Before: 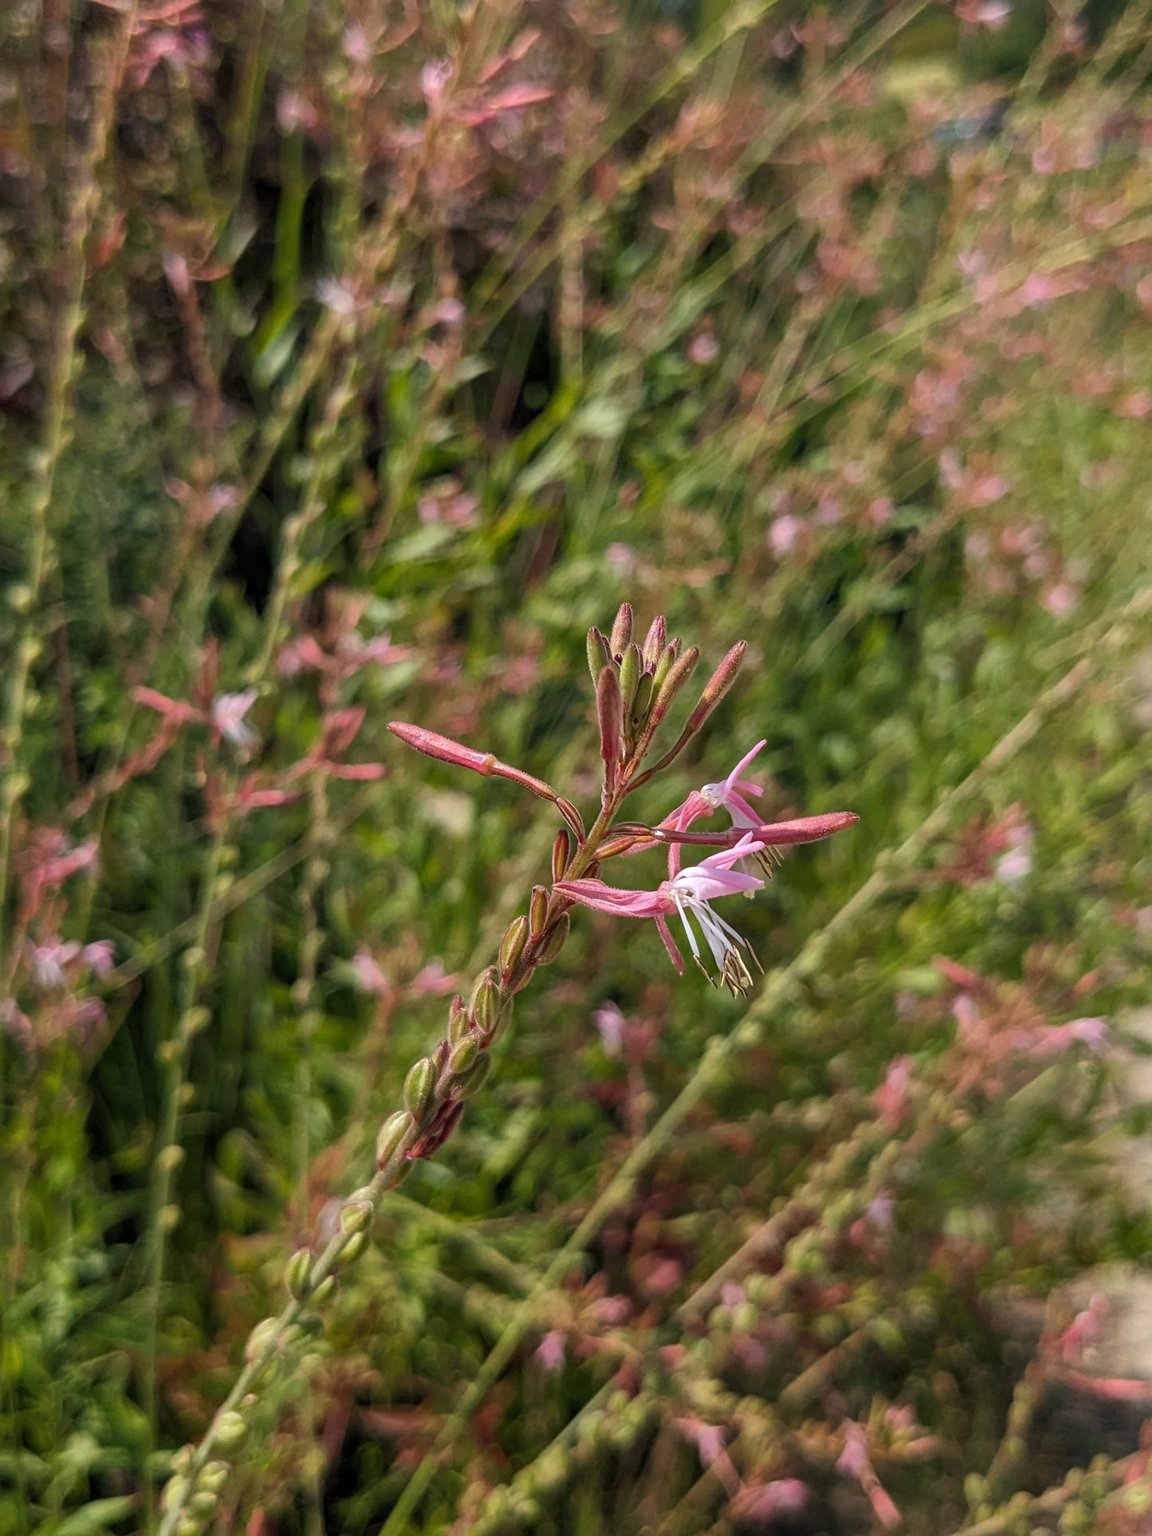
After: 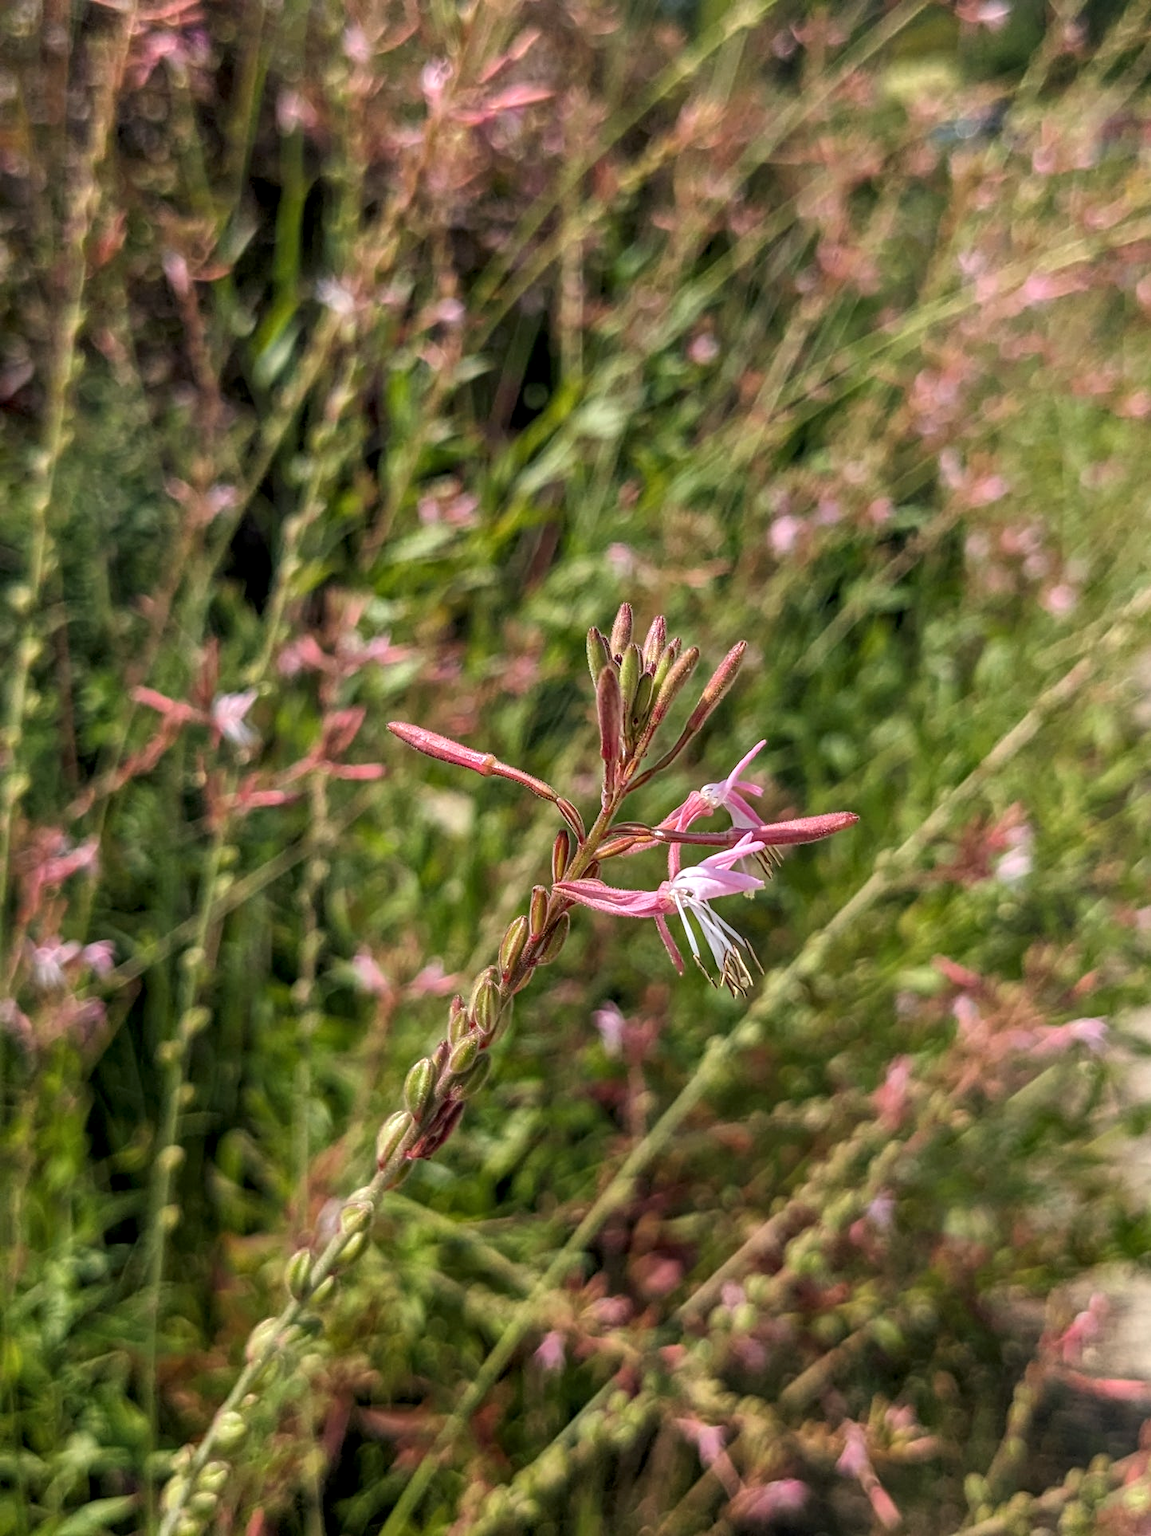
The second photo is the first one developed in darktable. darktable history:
exposure: exposure 0.2 EV, compensate highlight preservation false
local contrast: on, module defaults
